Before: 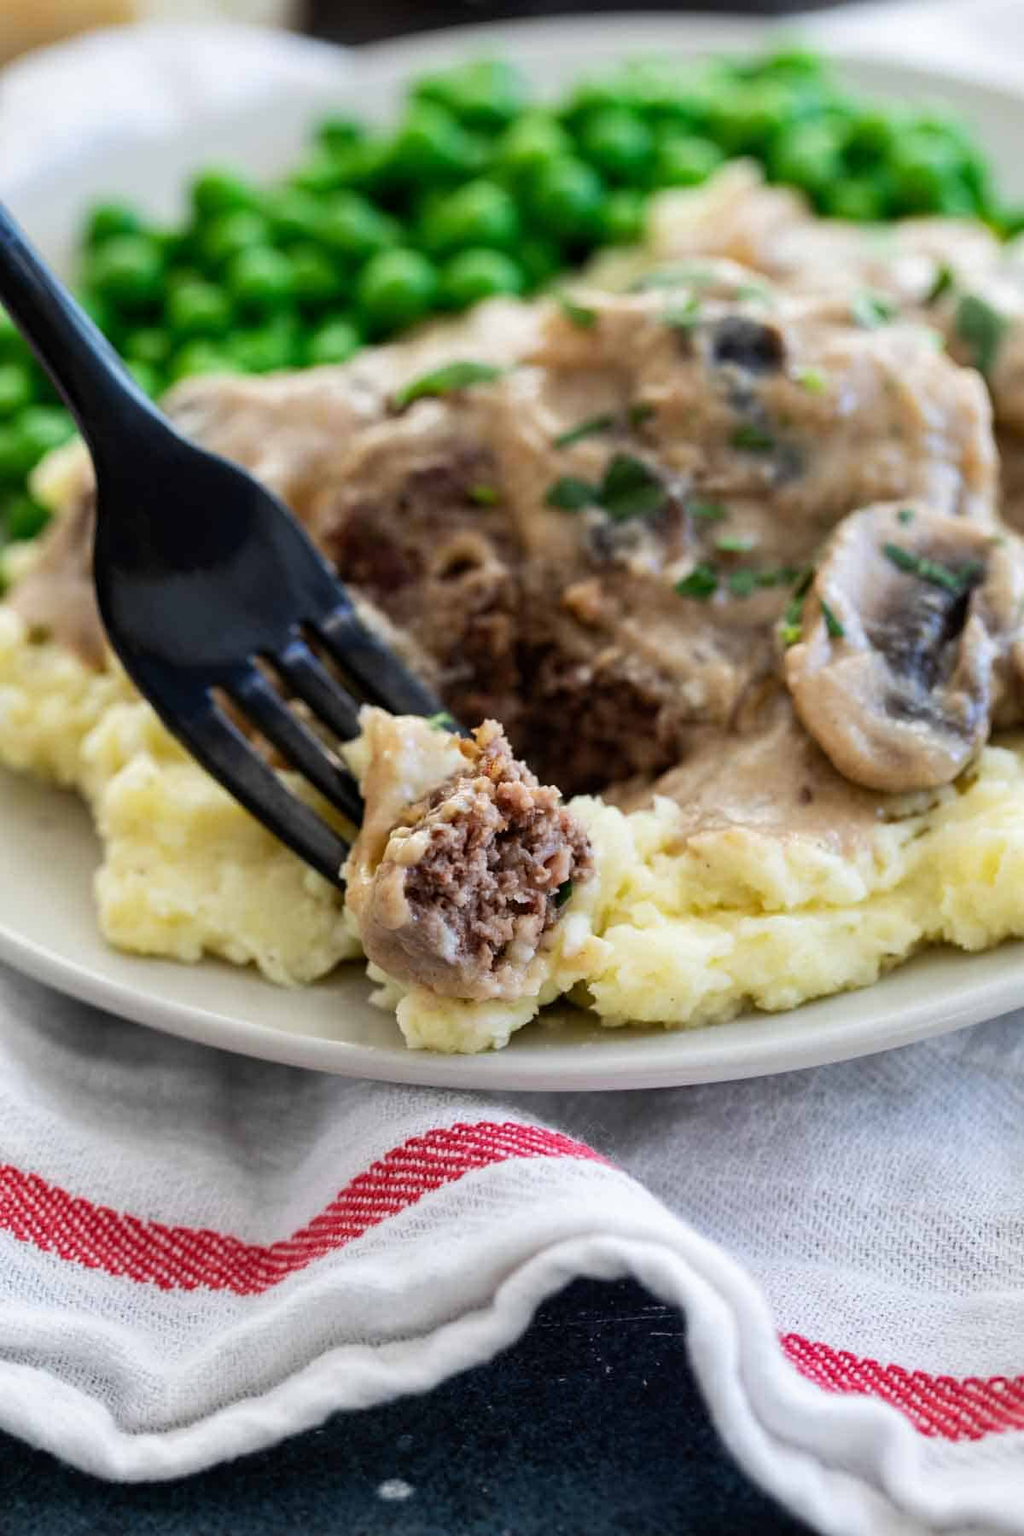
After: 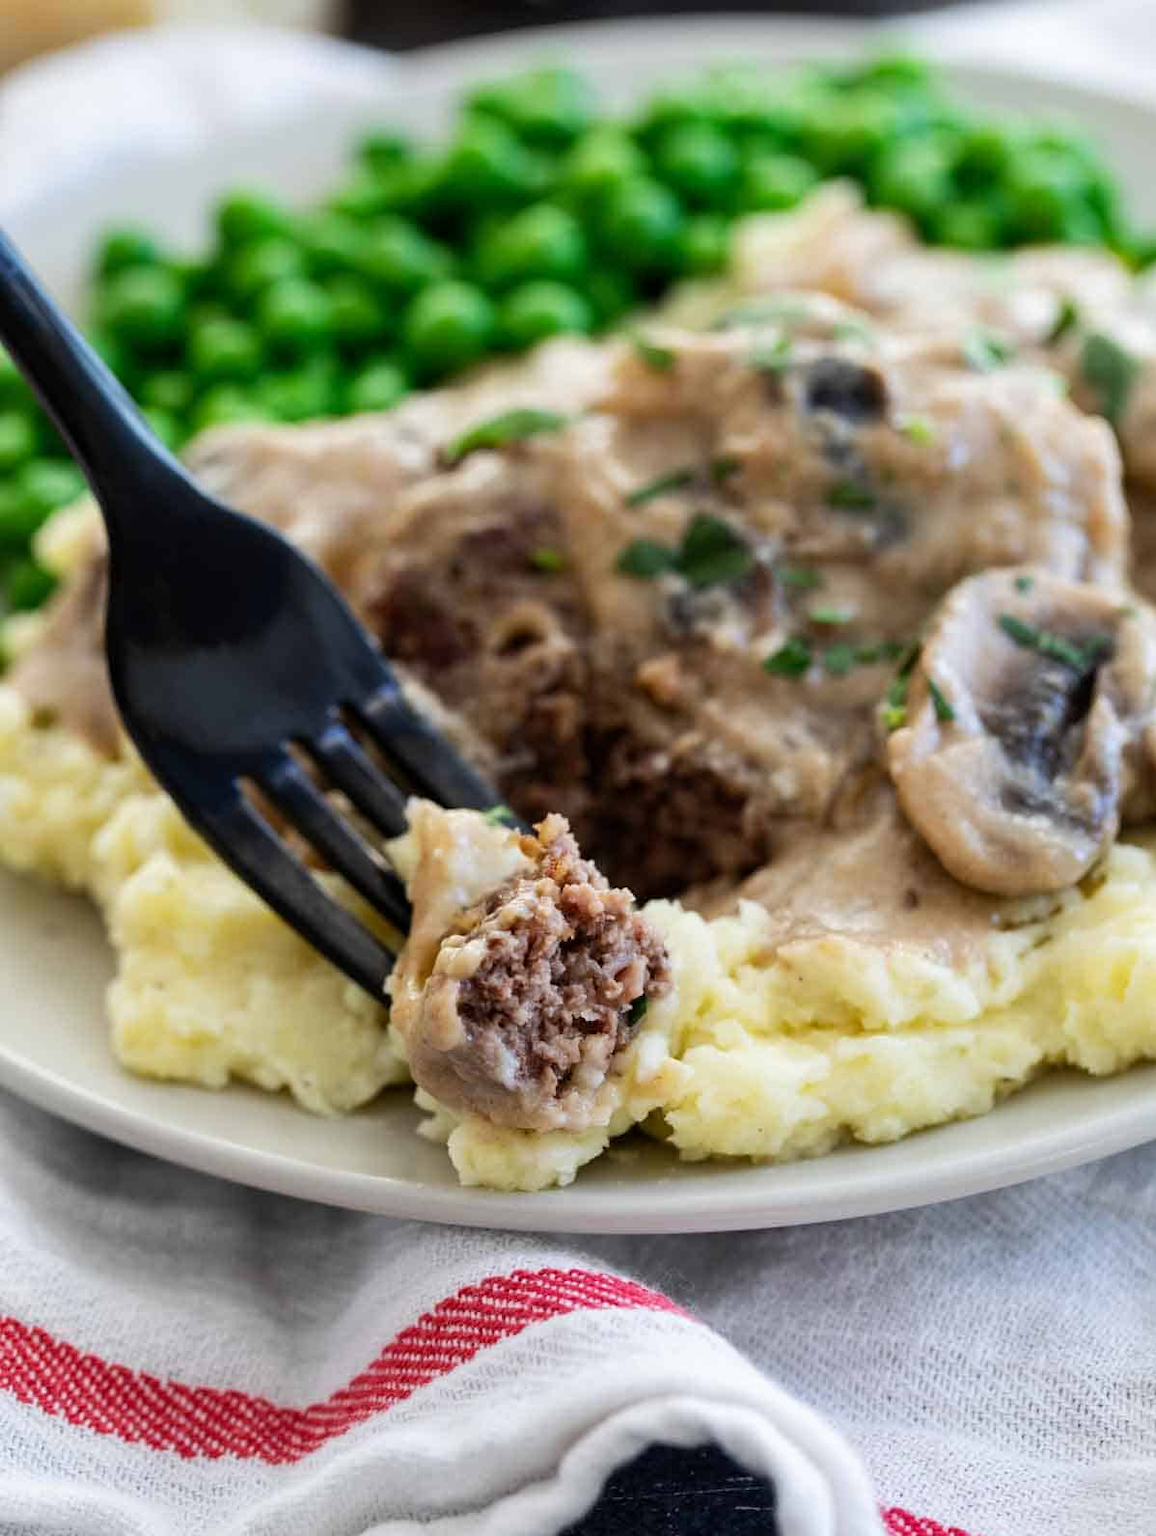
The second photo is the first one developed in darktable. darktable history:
crop and rotate: top 0%, bottom 11.544%
